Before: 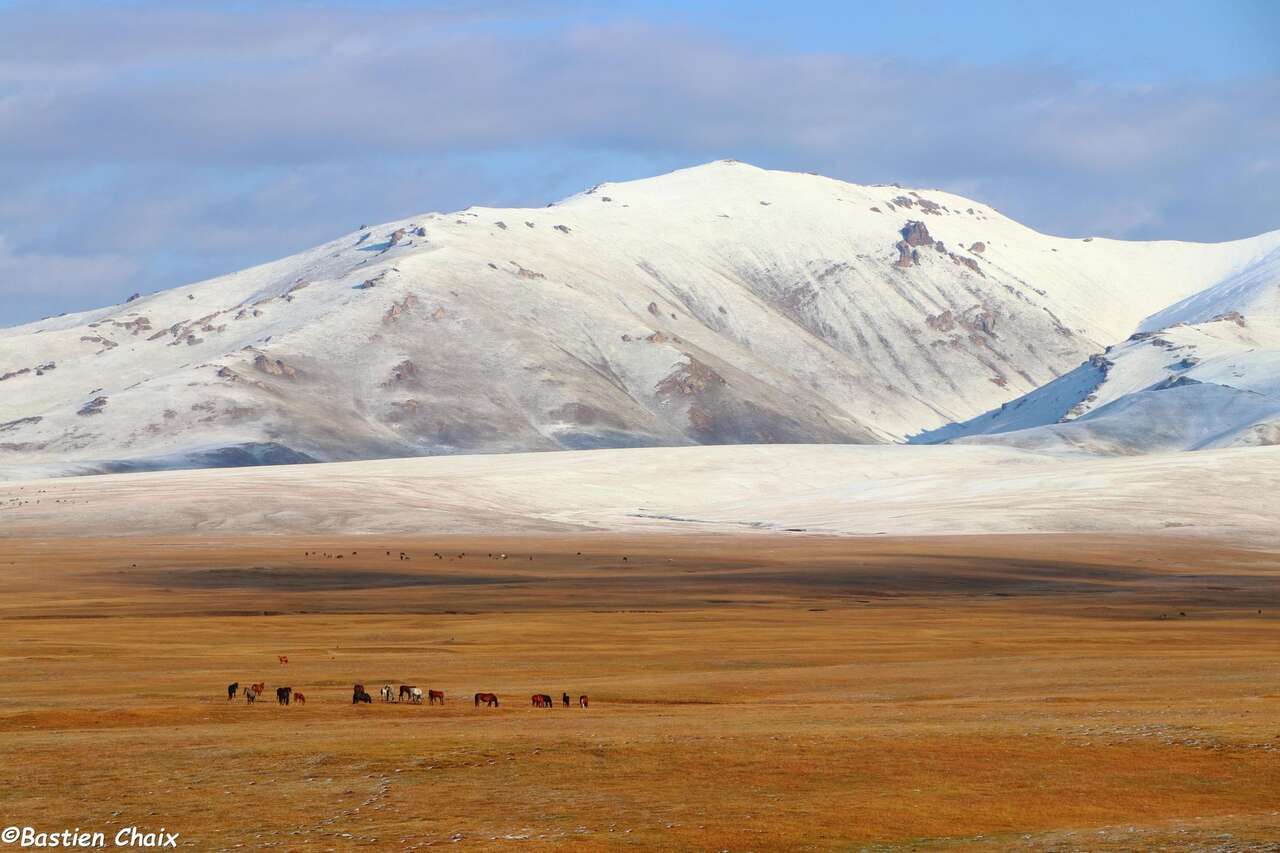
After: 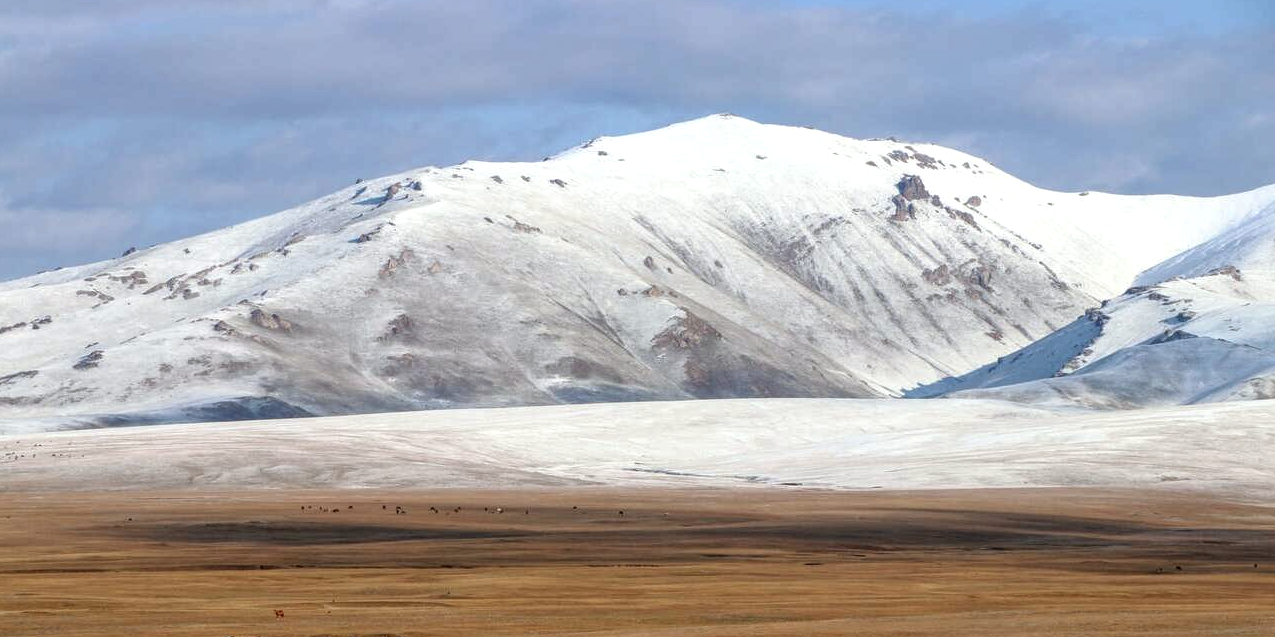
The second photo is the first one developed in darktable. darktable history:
color correction: saturation 0.8
color calibration: x 0.355, y 0.367, temperature 4700.38 K
crop: left 0.387%, top 5.469%, bottom 19.809%
local contrast: highlights 61%, detail 143%, midtone range 0.428
